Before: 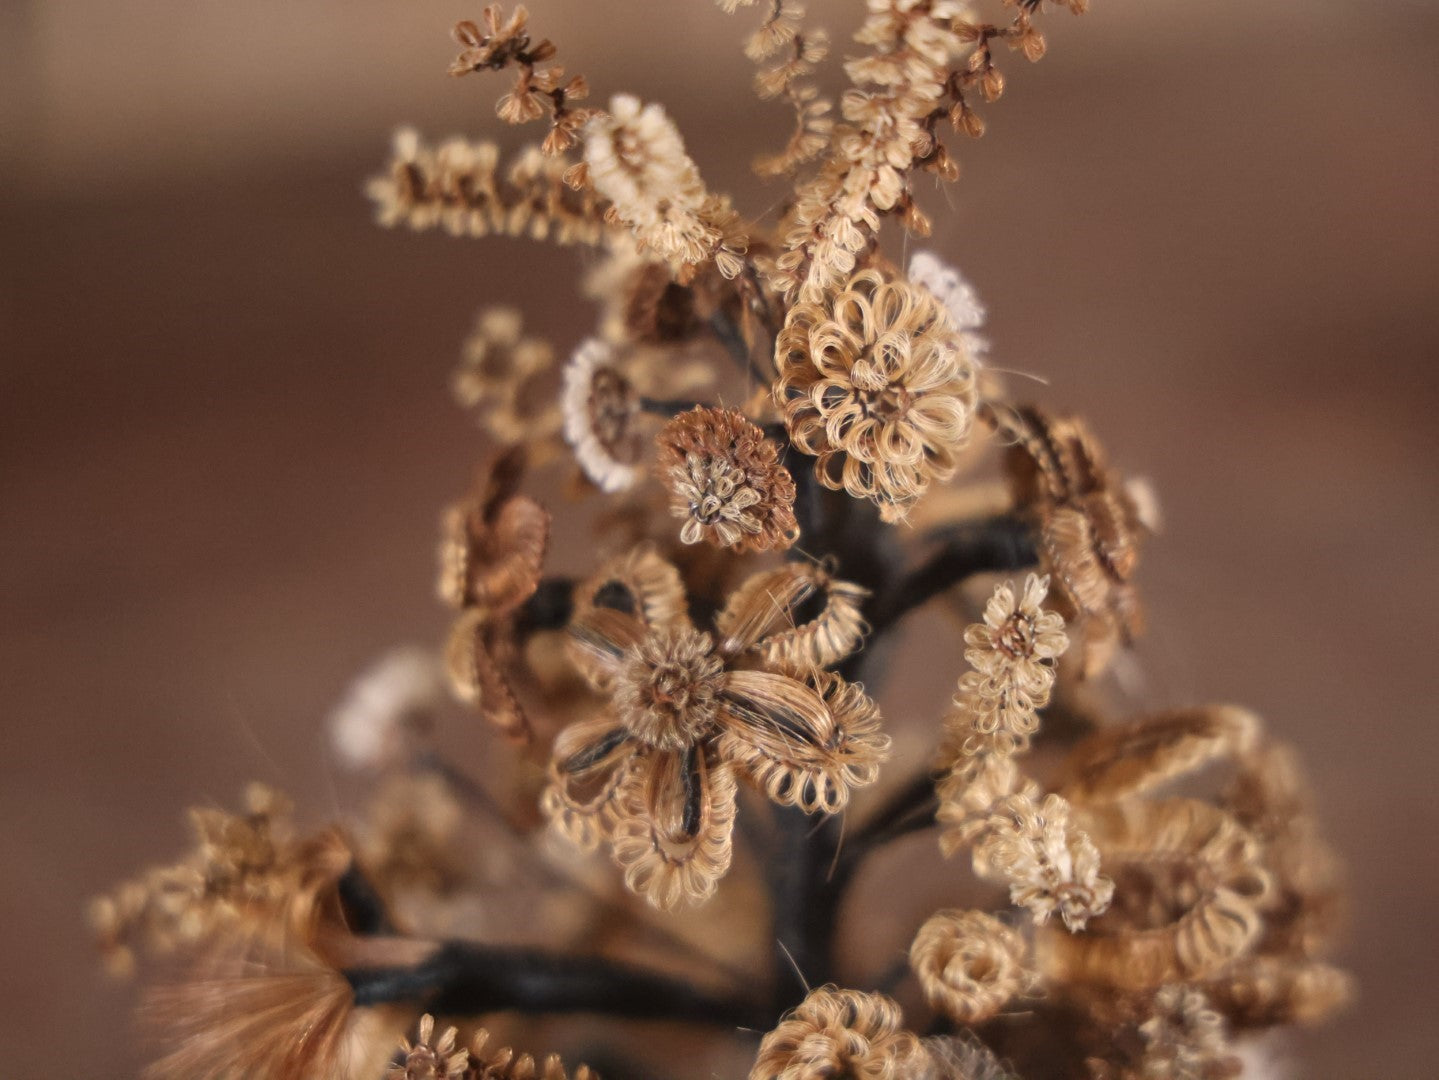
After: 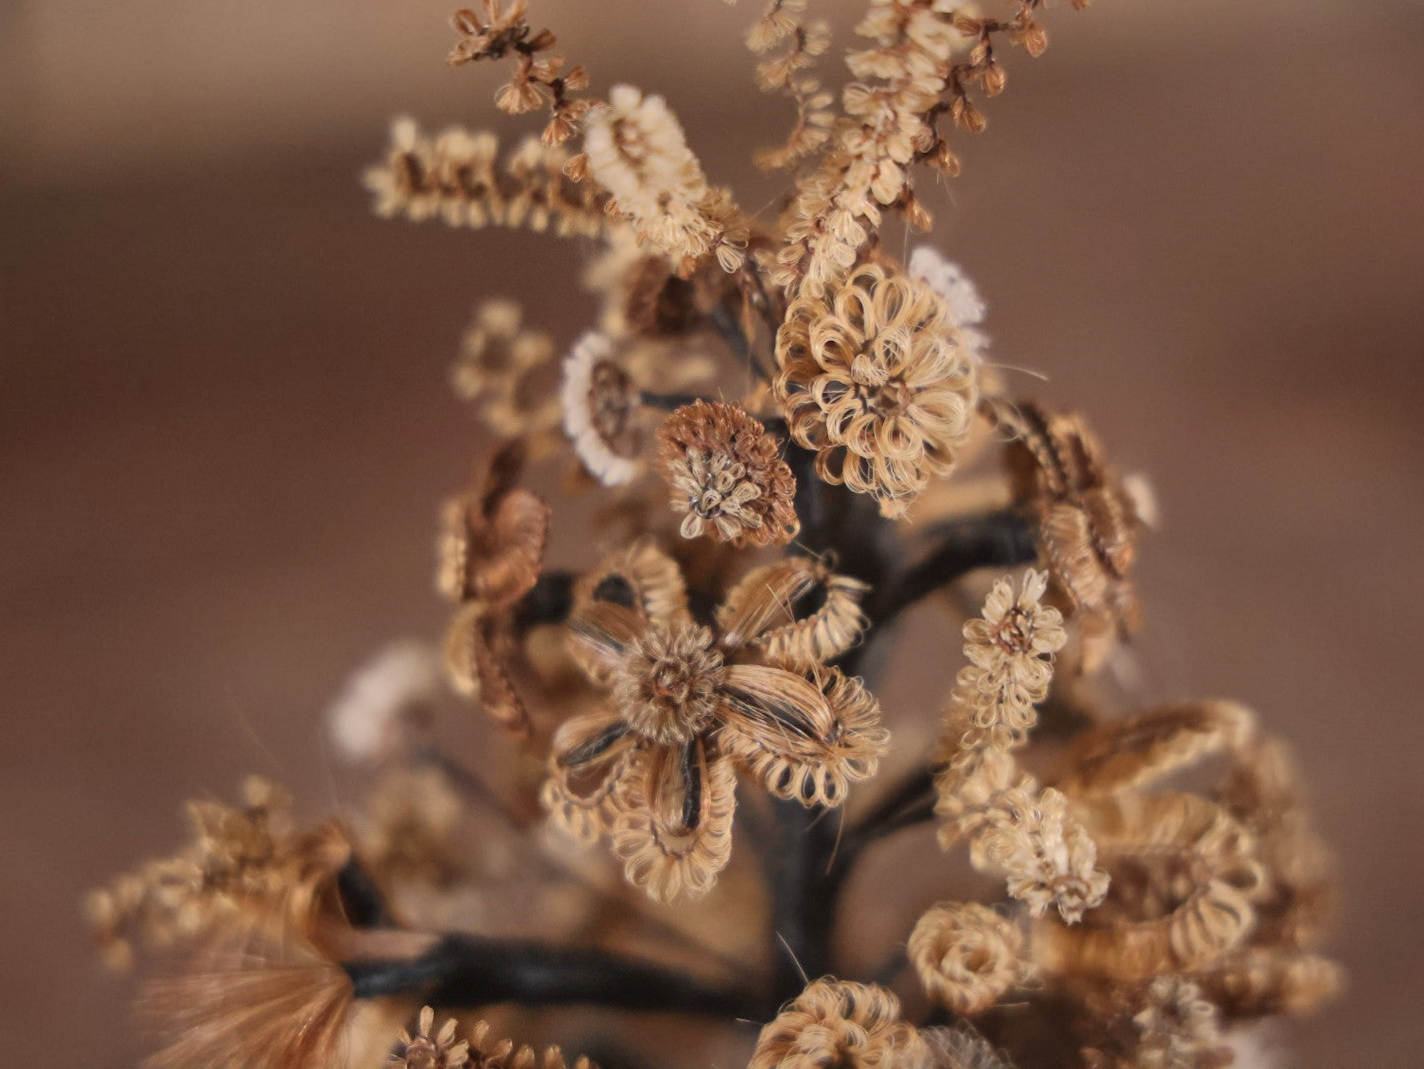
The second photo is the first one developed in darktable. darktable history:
rotate and perspective: rotation 0.174°, lens shift (vertical) 0.013, lens shift (horizontal) 0.019, shear 0.001, automatic cropping original format, crop left 0.007, crop right 0.991, crop top 0.016, crop bottom 0.997
shadows and highlights: shadows 25, highlights -70
